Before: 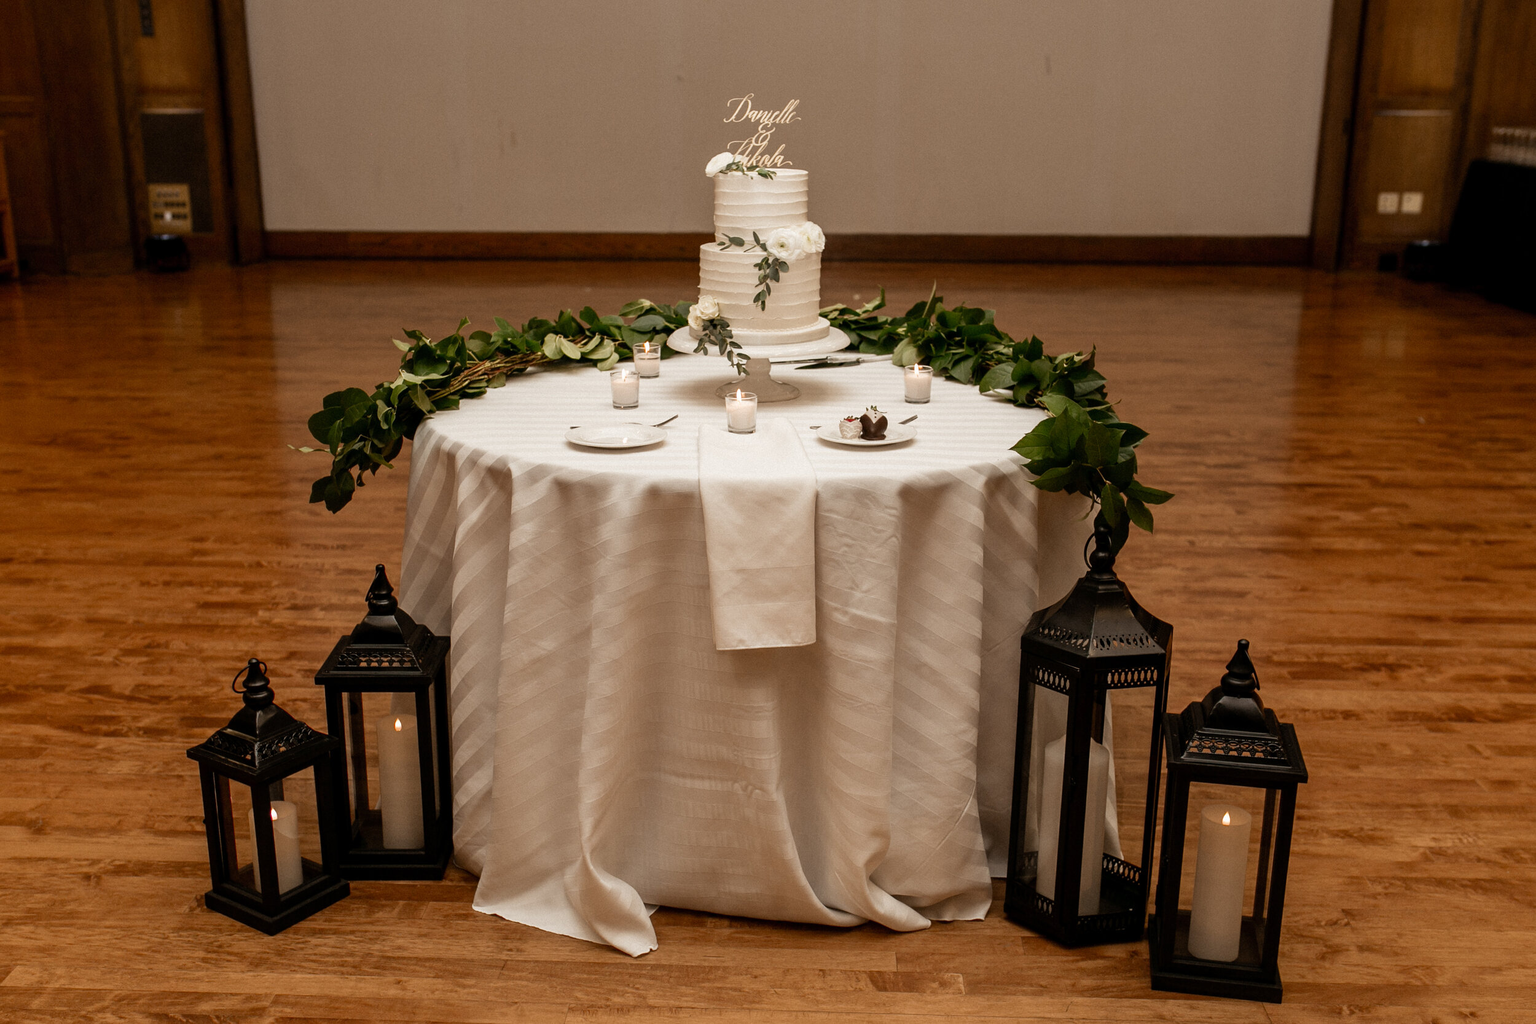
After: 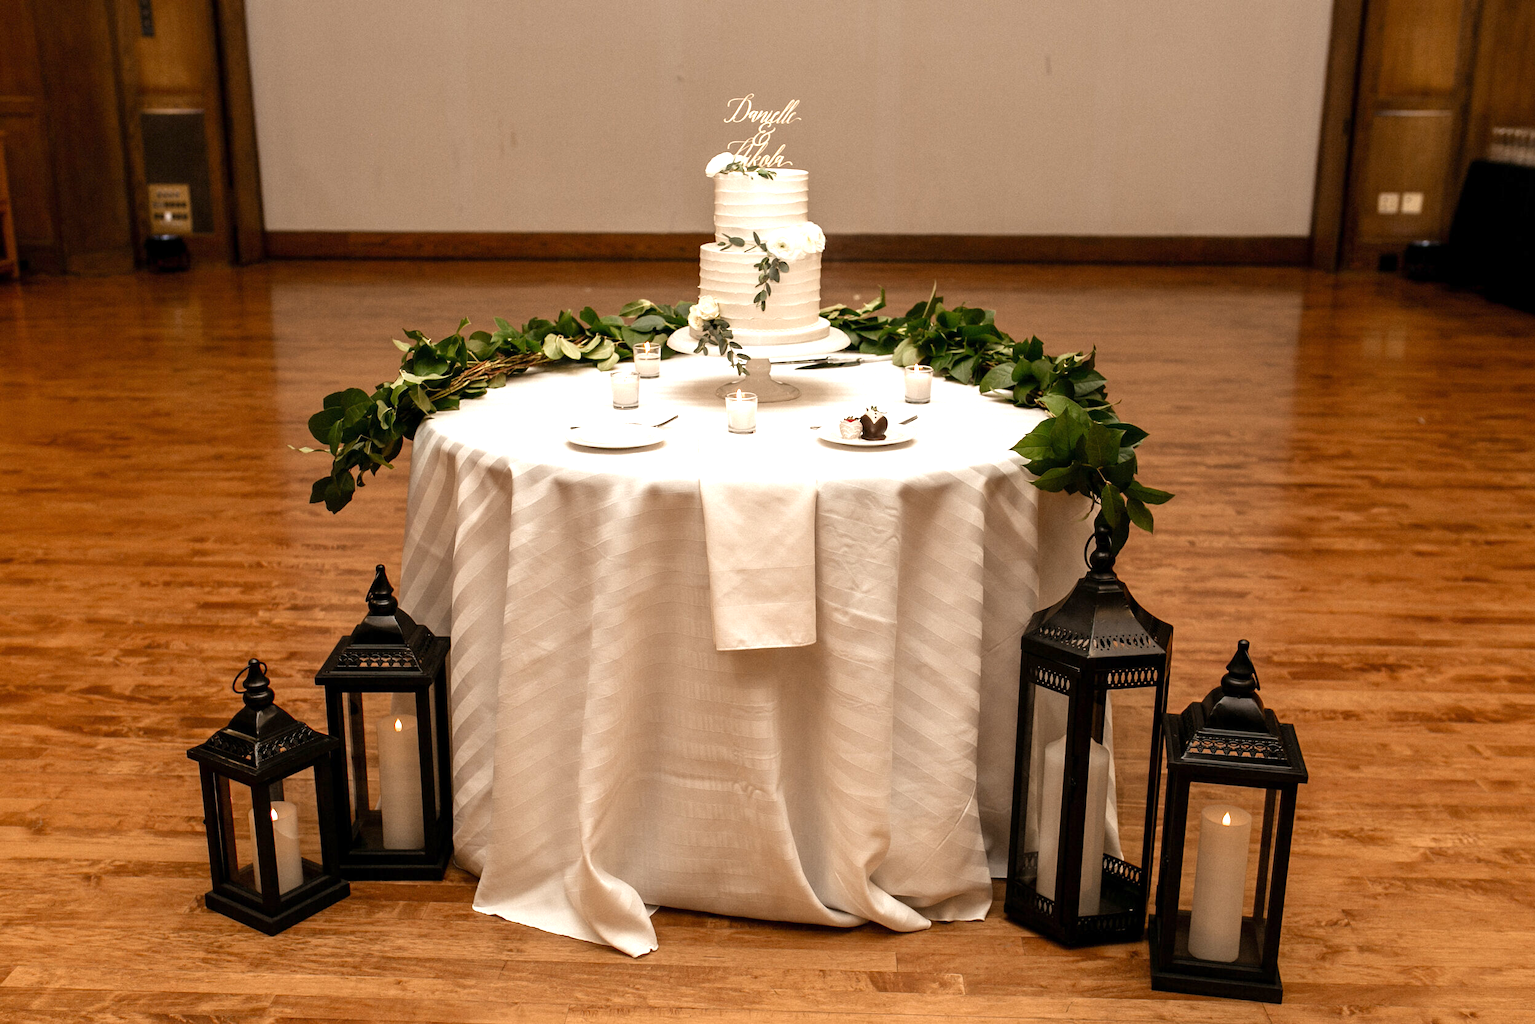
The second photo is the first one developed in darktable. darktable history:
exposure: exposure 0.805 EV, compensate exposure bias true, compensate highlight preservation false
